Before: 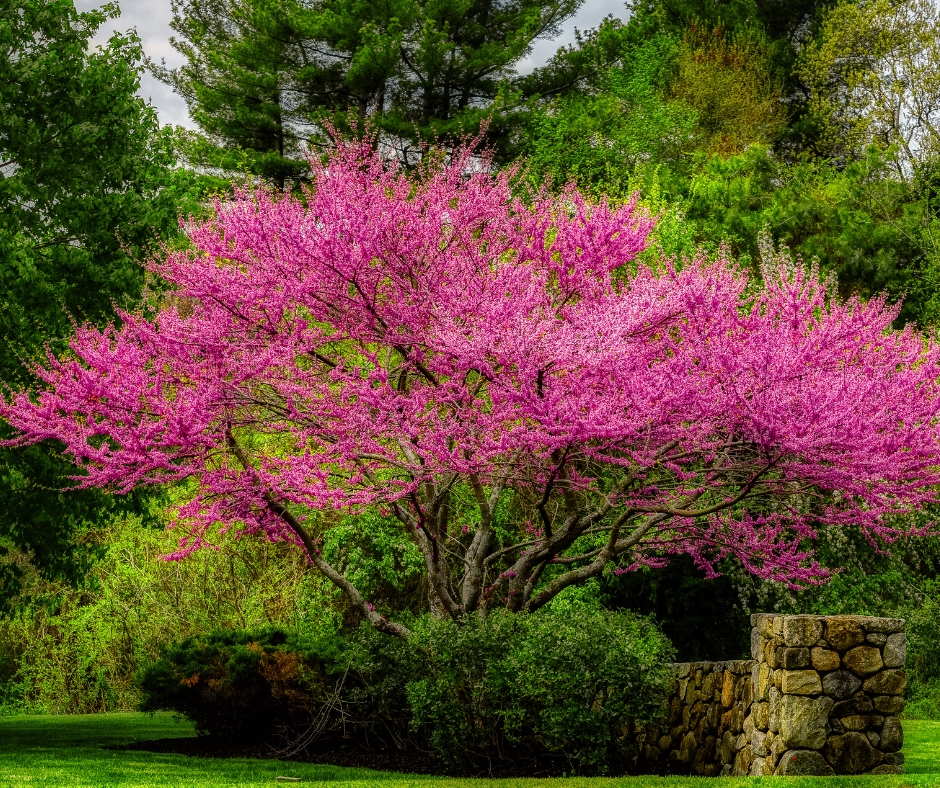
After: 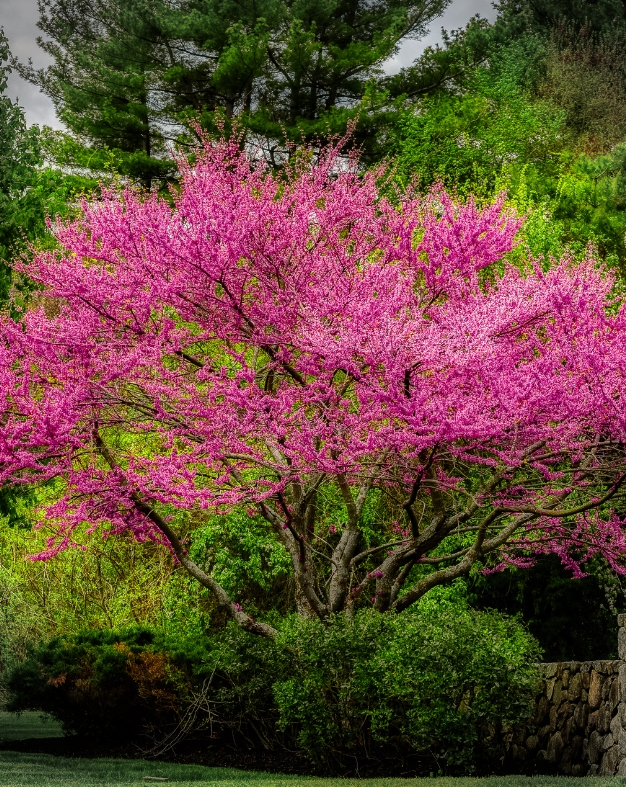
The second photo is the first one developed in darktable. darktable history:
vignetting: fall-off start 88.03%, fall-off radius 24.9%
crop and rotate: left 14.292%, right 19.041%
